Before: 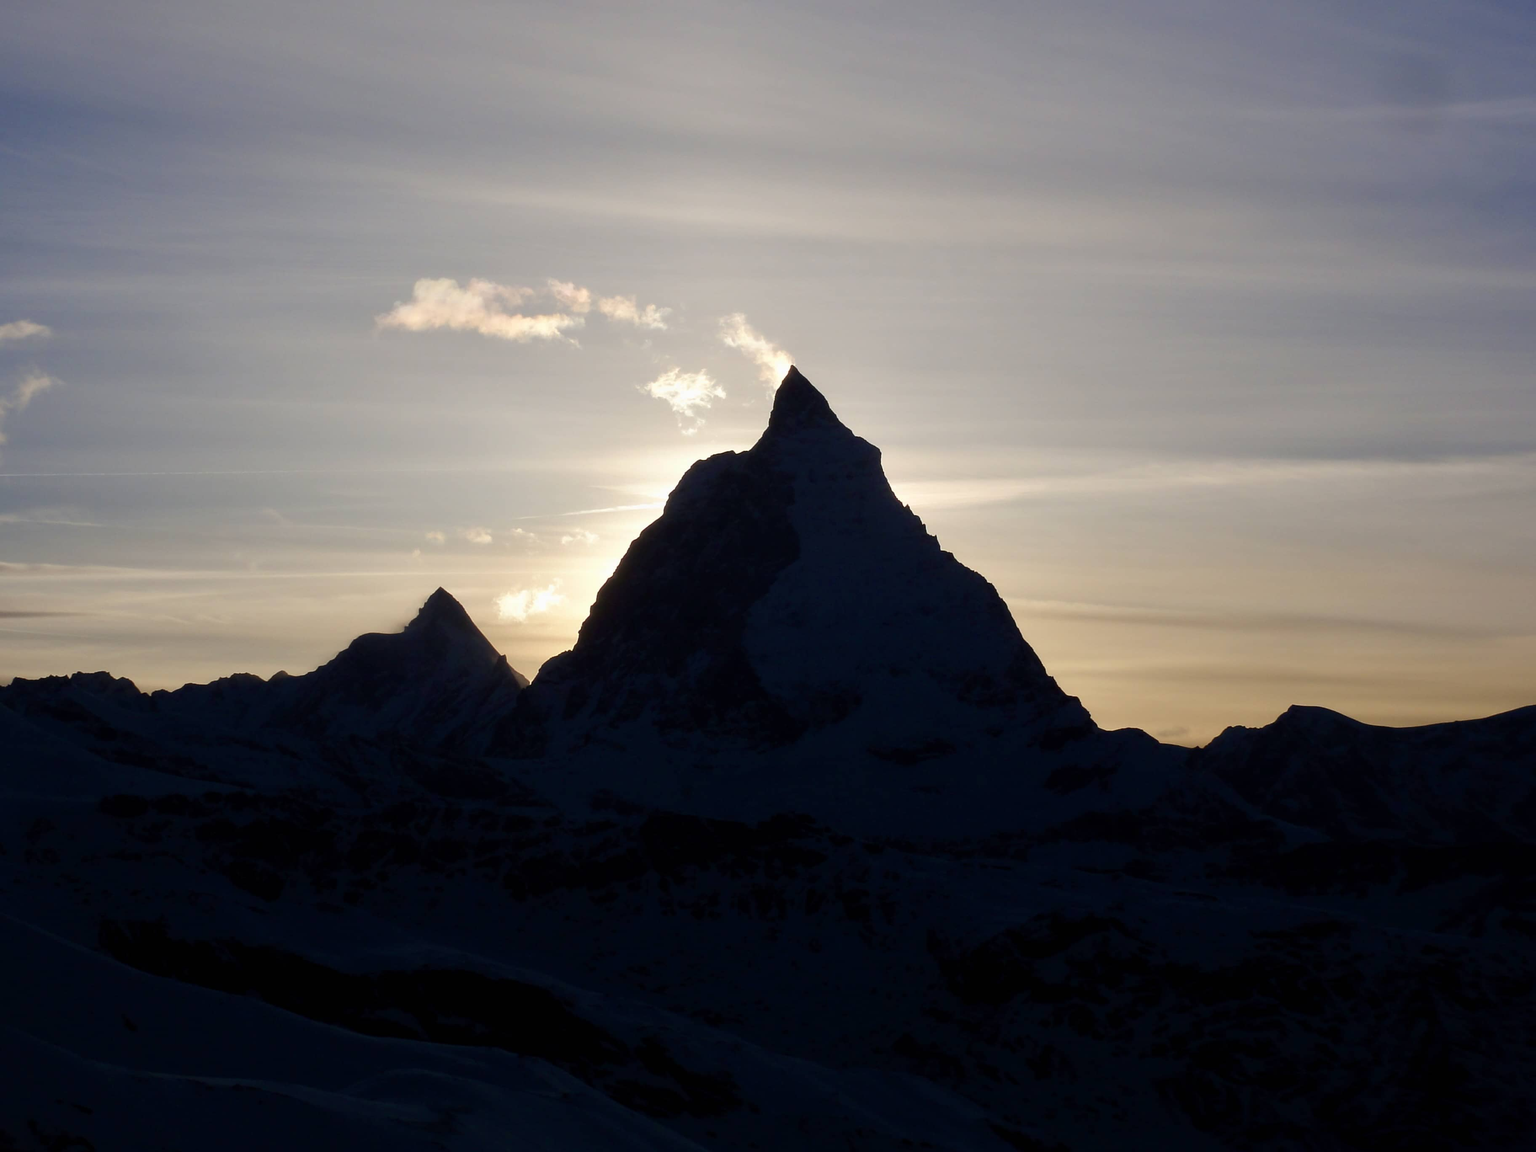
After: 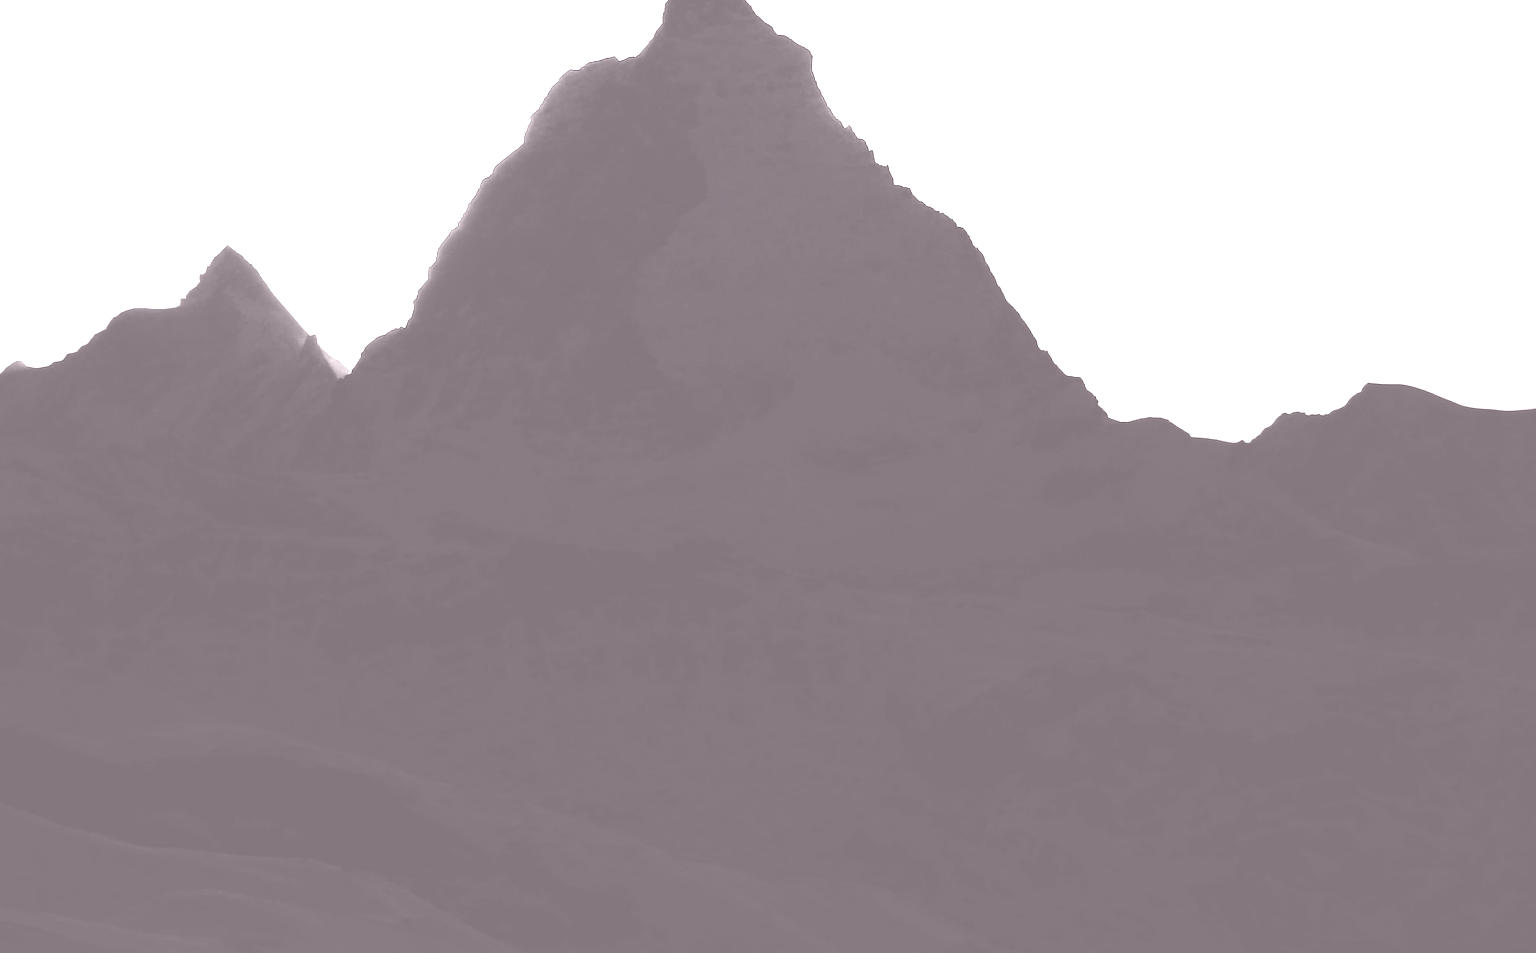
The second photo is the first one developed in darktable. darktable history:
rotate and perspective: rotation -1°, crop left 0.011, crop right 0.989, crop top 0.025, crop bottom 0.975
base curve: curves: ch0 [(0, 0) (0.008, 0.007) (0.022, 0.029) (0.048, 0.089) (0.092, 0.197) (0.191, 0.399) (0.275, 0.534) (0.357, 0.65) (0.477, 0.78) (0.542, 0.833) (0.799, 0.973) (1, 1)], preserve colors none
crop and rotate: left 17.299%, top 35.115%, right 7.015%, bottom 1.024%
colorize: hue 25.2°, saturation 83%, source mix 82%, lightness 79%, version 1
